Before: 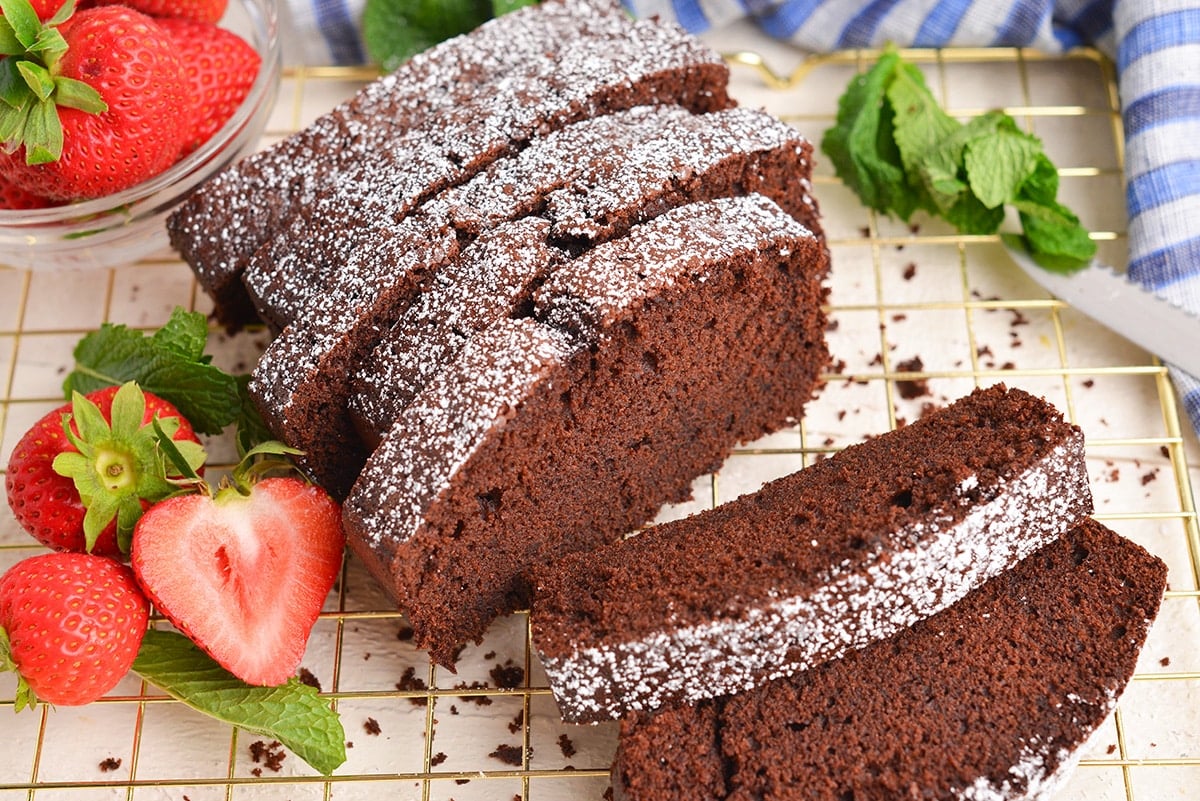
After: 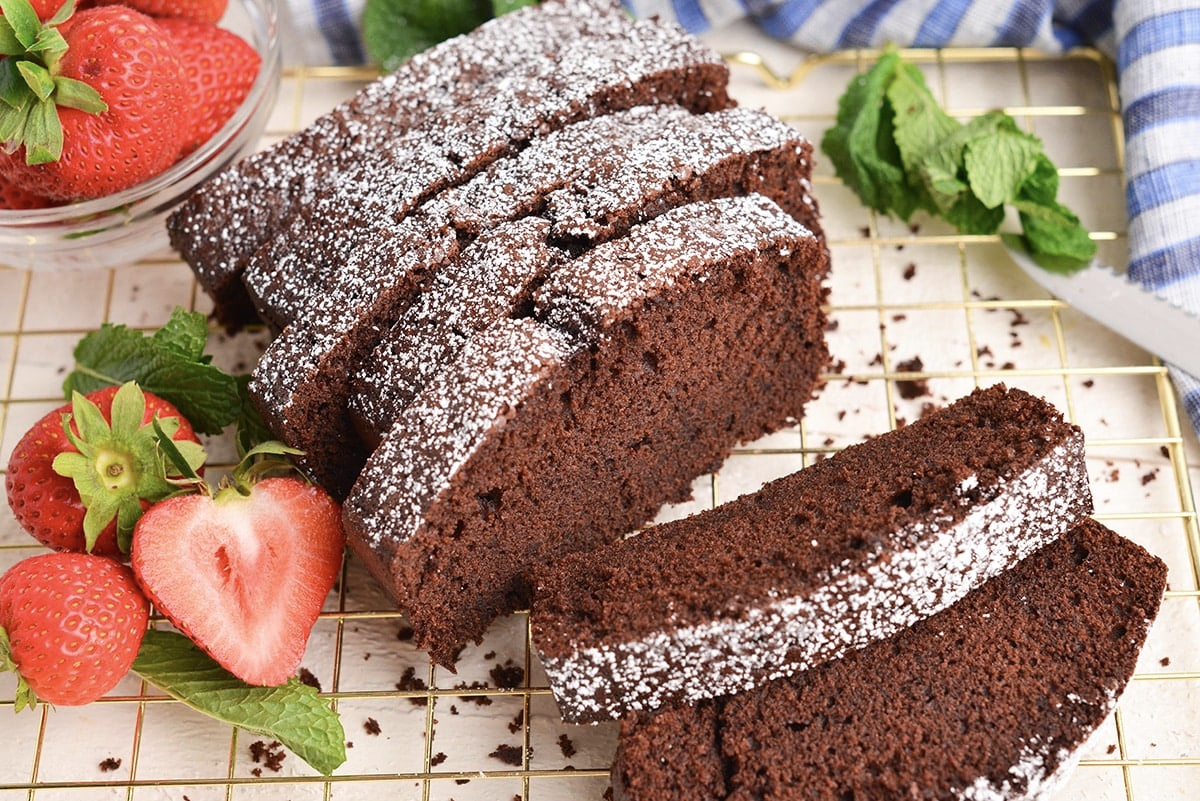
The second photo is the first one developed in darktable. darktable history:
exposure: compensate highlight preservation false
contrast brightness saturation: contrast 0.108, saturation -0.178
